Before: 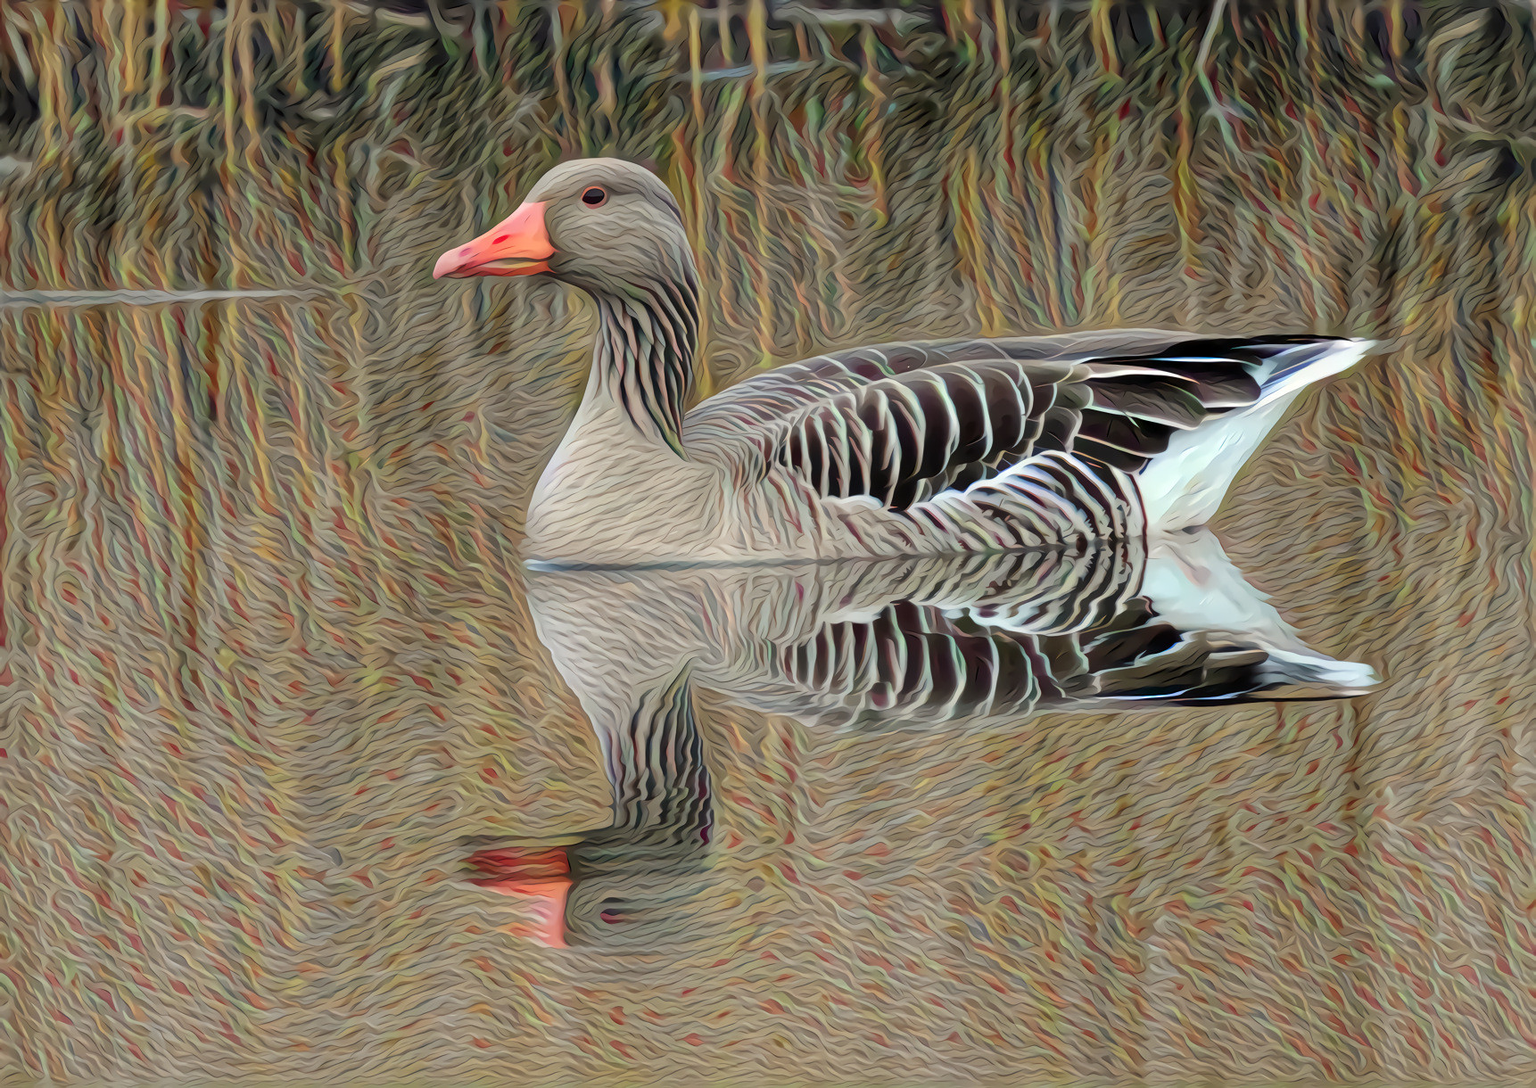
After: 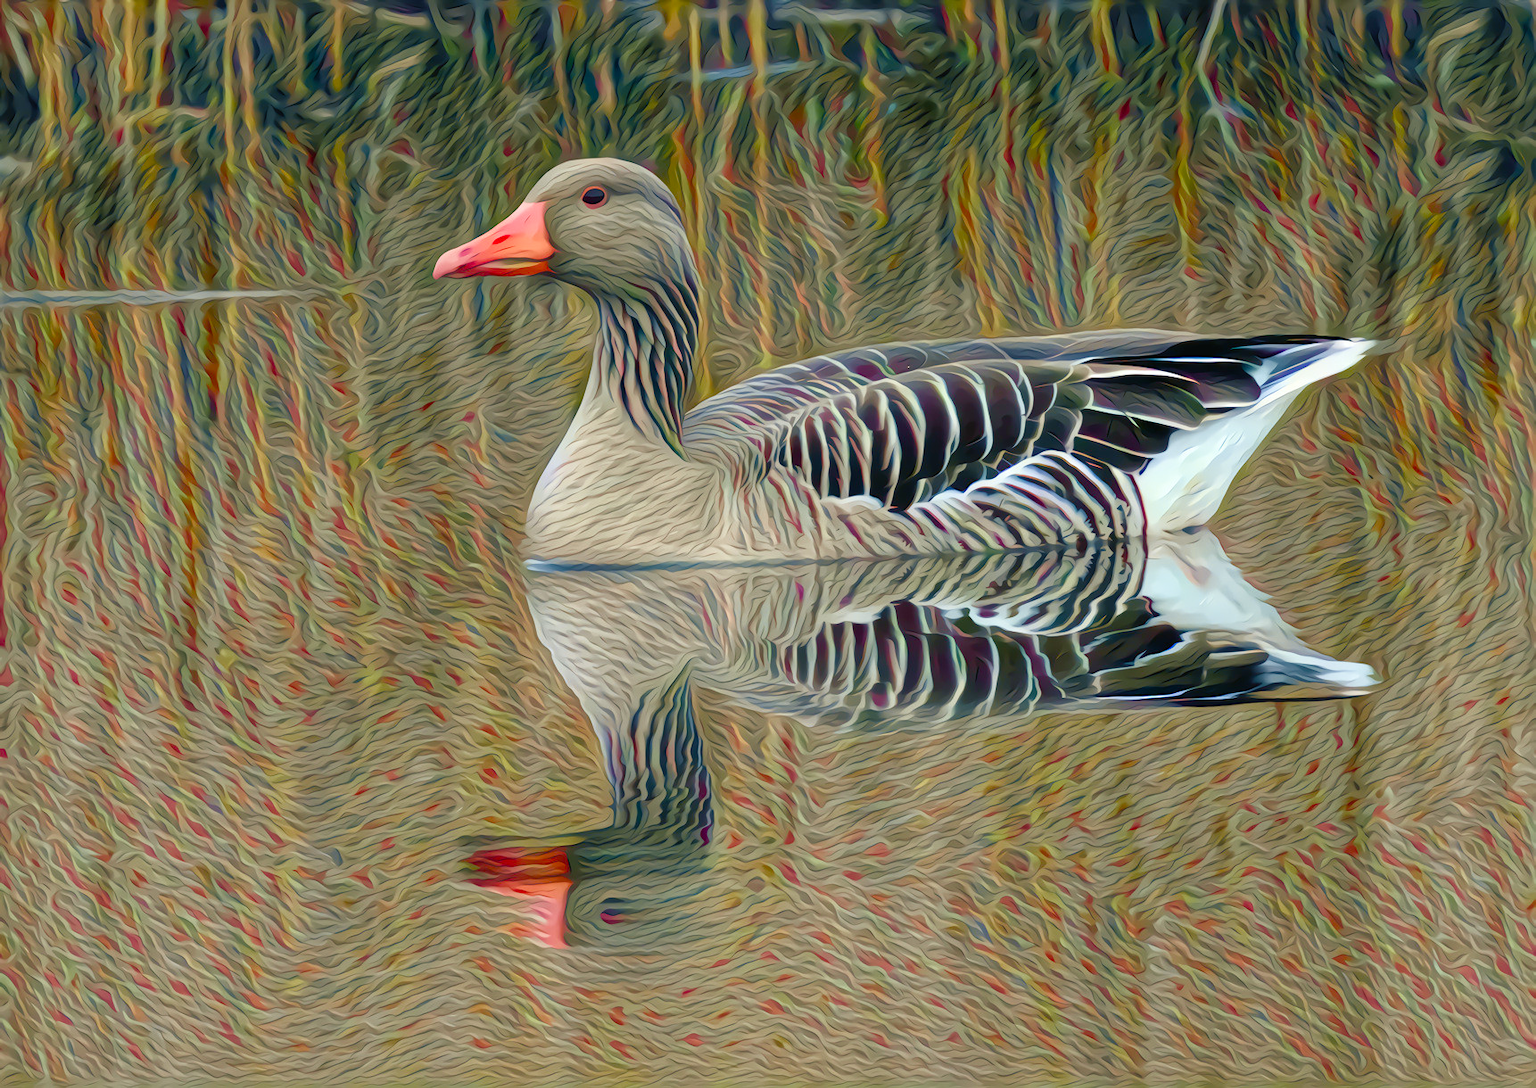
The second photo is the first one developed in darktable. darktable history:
velvia: on, module defaults
color balance rgb: shadows lift › chroma 7.415%, shadows lift › hue 243.97°, power › hue 209.3°, perceptual saturation grading › global saturation 24.671%, perceptual saturation grading › highlights -50.653%, perceptual saturation grading › mid-tones 19.098%, perceptual saturation grading › shadows 60.582%
tone curve: curves: ch0 [(0, 0.024) (0.119, 0.146) (0.474, 0.464) (0.718, 0.721) (0.817, 0.839) (1, 0.998)]; ch1 [(0, 0) (0.377, 0.416) (0.439, 0.451) (0.477, 0.477) (0.501, 0.497) (0.538, 0.544) (0.58, 0.602) (0.664, 0.676) (0.783, 0.804) (1, 1)]; ch2 [(0, 0) (0.38, 0.405) (0.463, 0.456) (0.498, 0.497) (0.524, 0.535) (0.578, 0.576) (0.648, 0.665) (1, 1)], color space Lab, independent channels, preserve colors none
